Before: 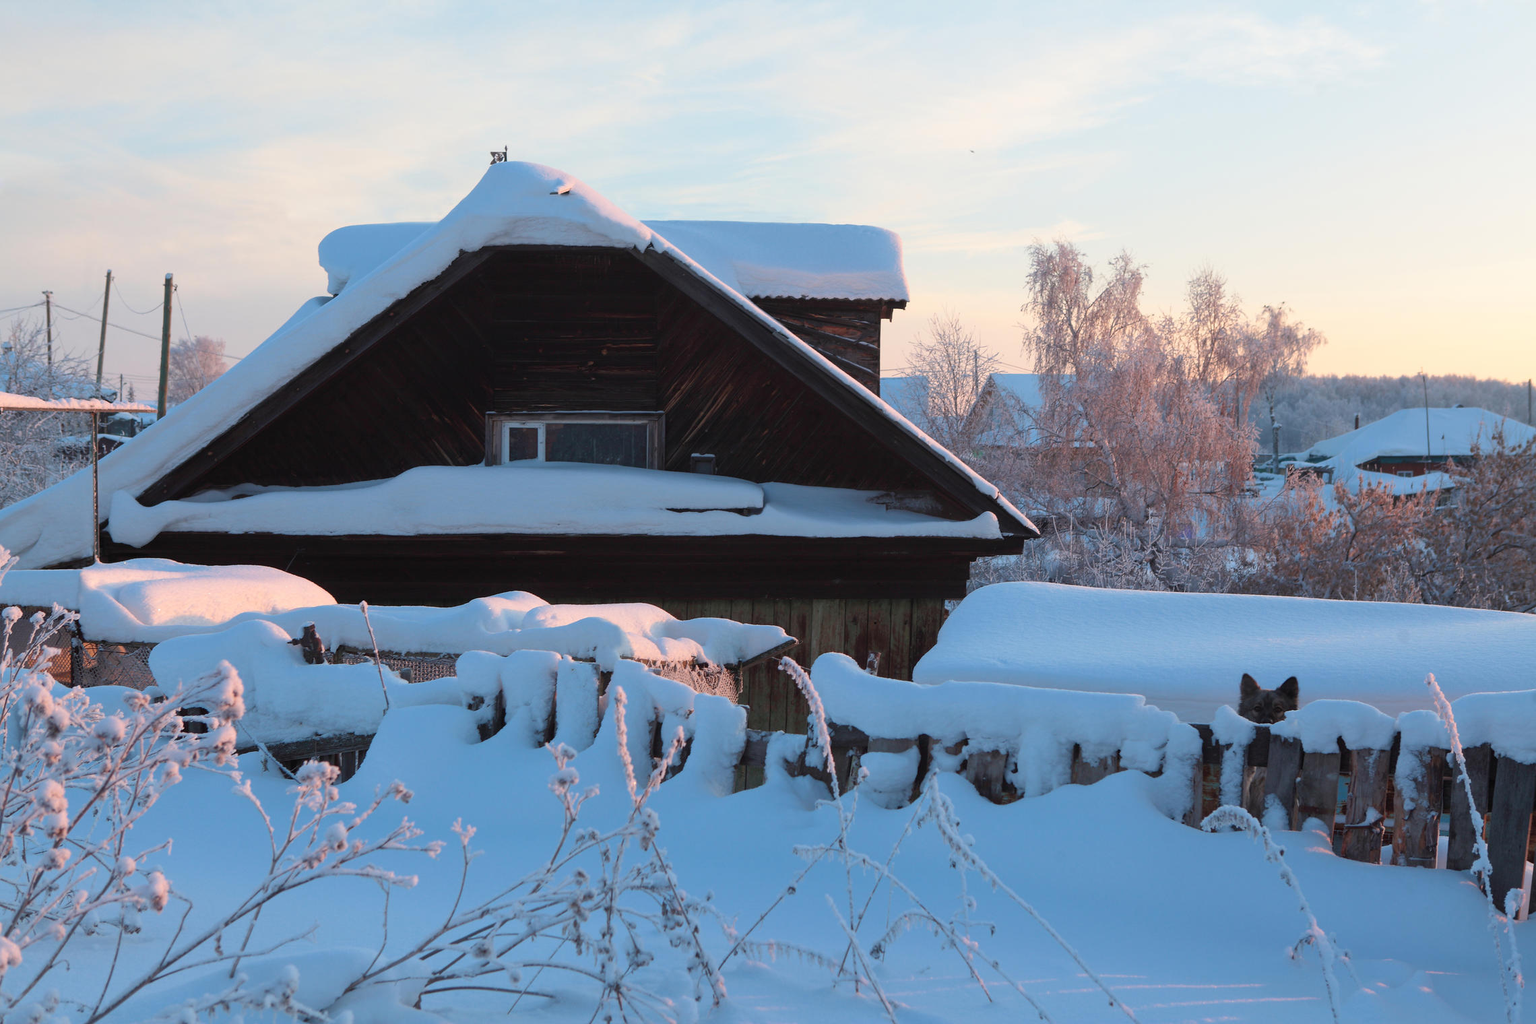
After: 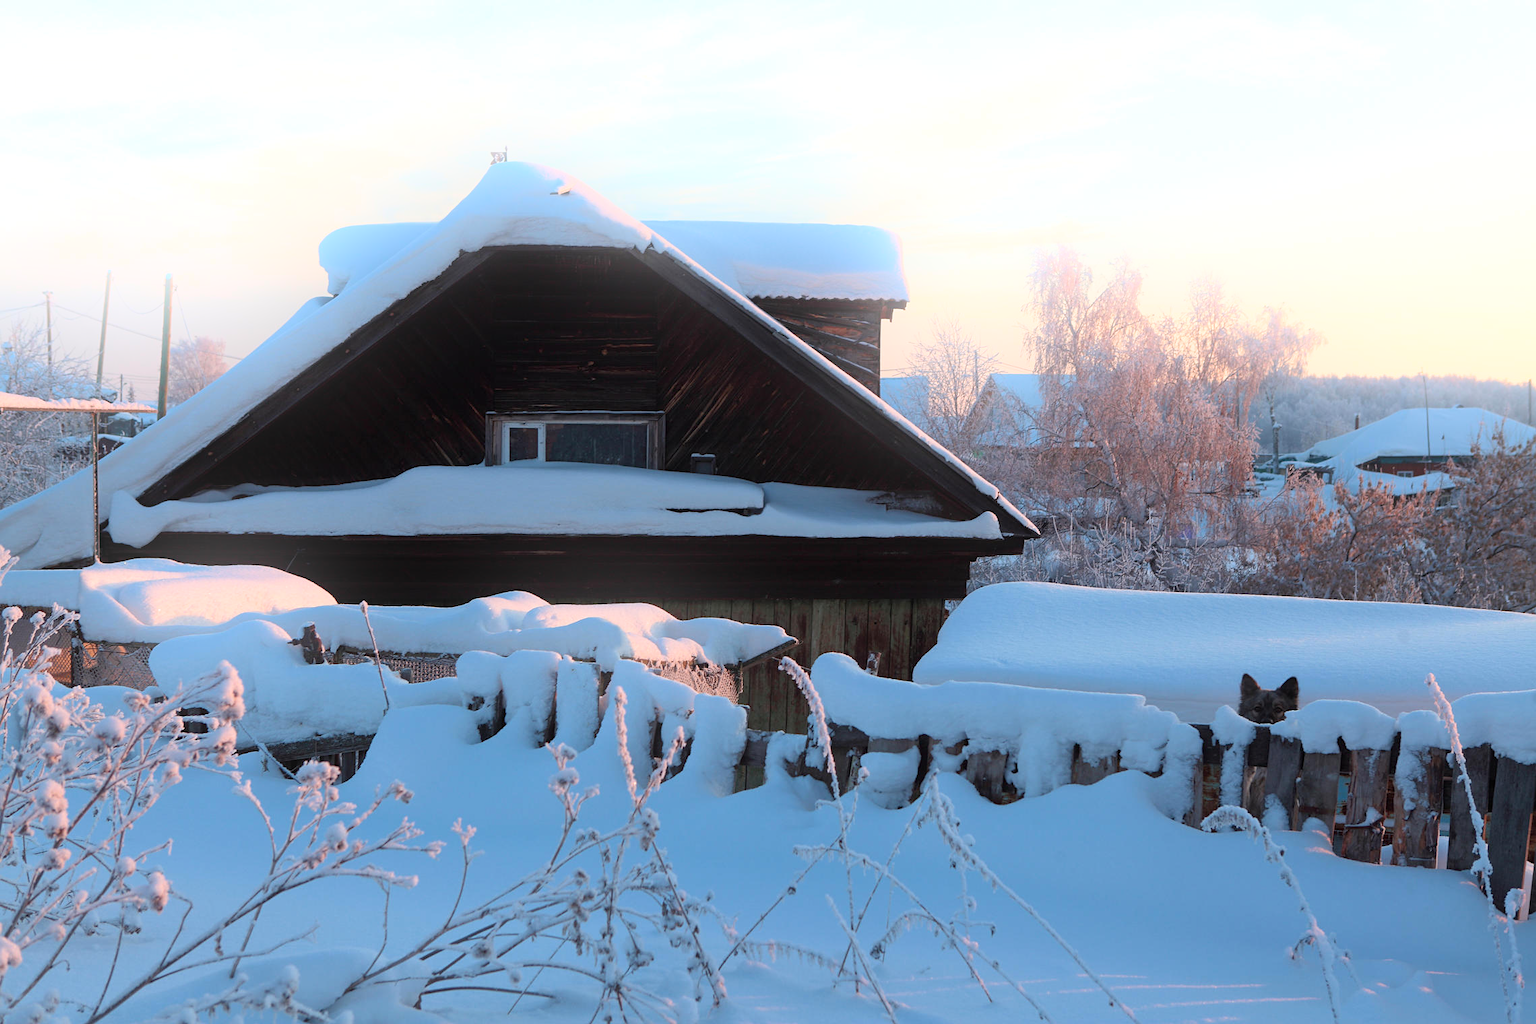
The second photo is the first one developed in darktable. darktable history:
sharpen: amount 0.2
filmic rgb: black relative exposure -16 EV, white relative exposure 2.93 EV, hardness 10.04, color science v6 (2022)
exposure: black level correction 0.002, exposure 0.15 EV, compensate highlight preservation false
bloom: on, module defaults
